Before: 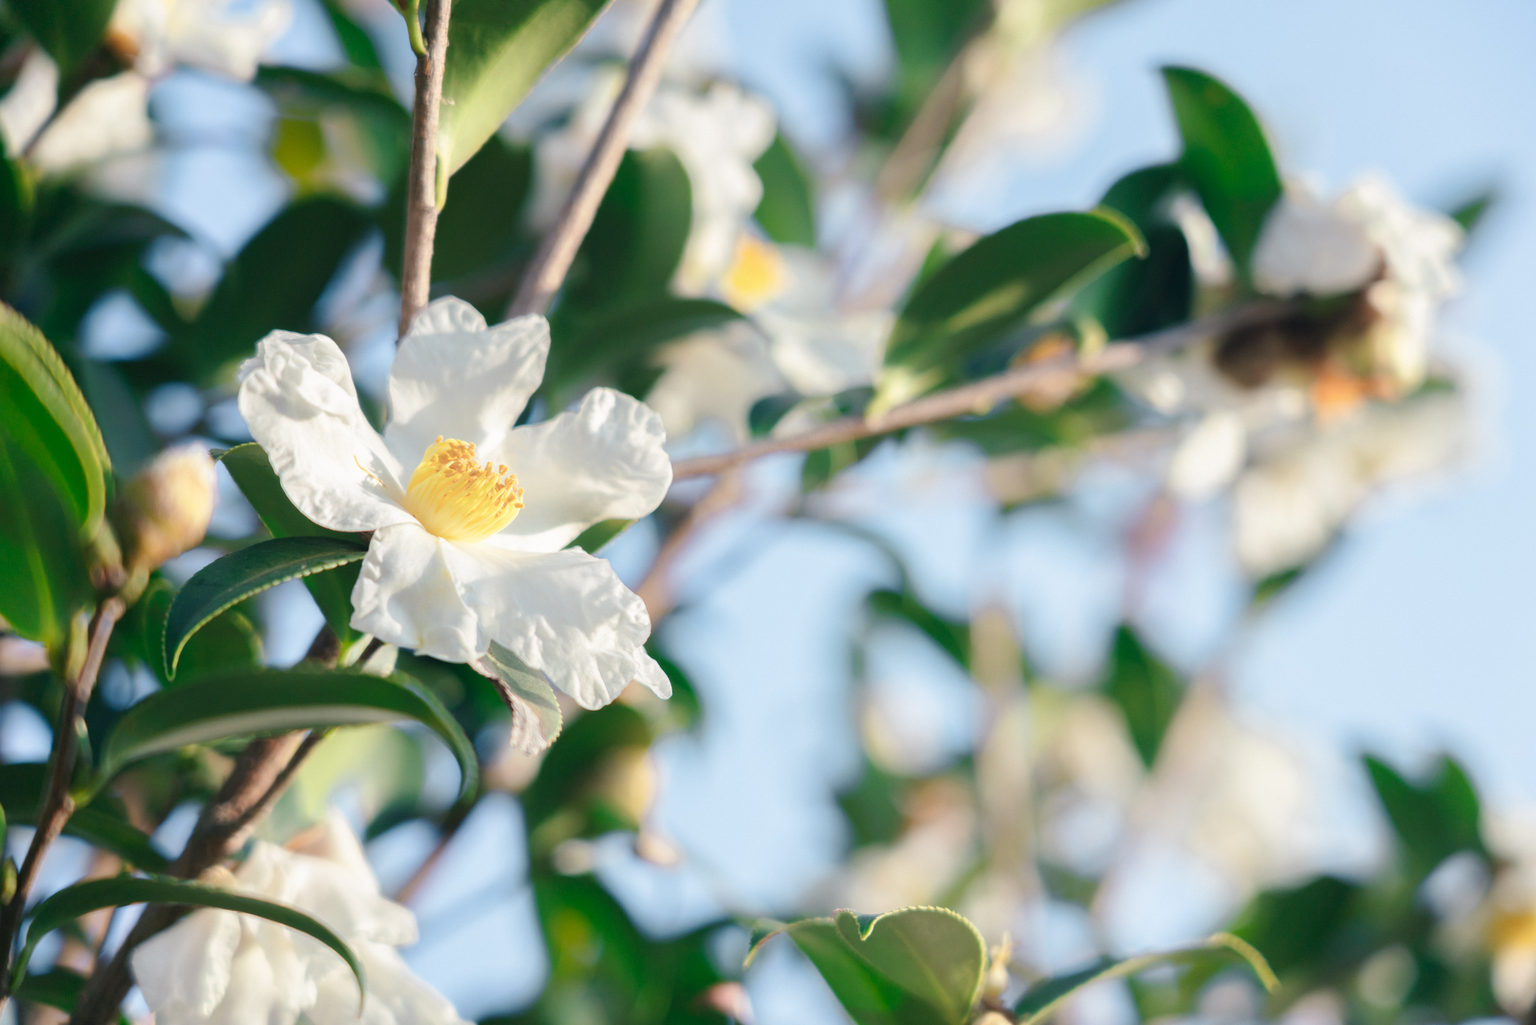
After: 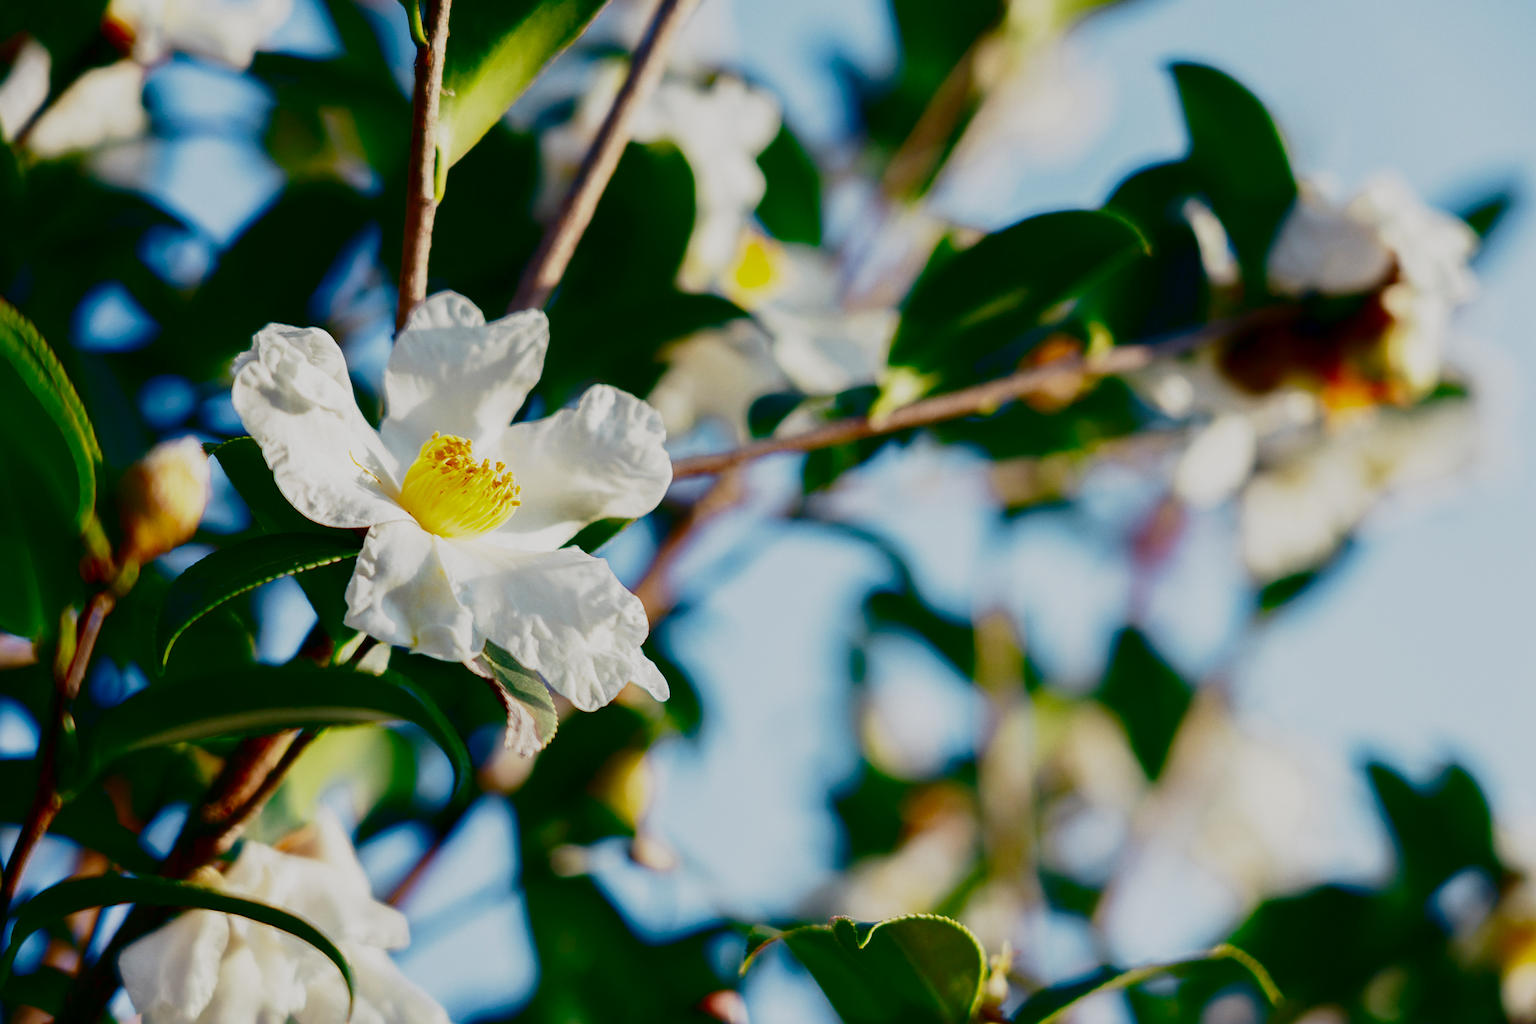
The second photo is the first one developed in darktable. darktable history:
base curve: curves: ch0 [(0, 0) (0.088, 0.125) (0.176, 0.251) (0.354, 0.501) (0.613, 0.749) (1, 0.877)], preserve colors none
crop and rotate: angle -0.589°
contrast brightness saturation: brightness -0.984, saturation 0.985
sharpen: amount 0.201
